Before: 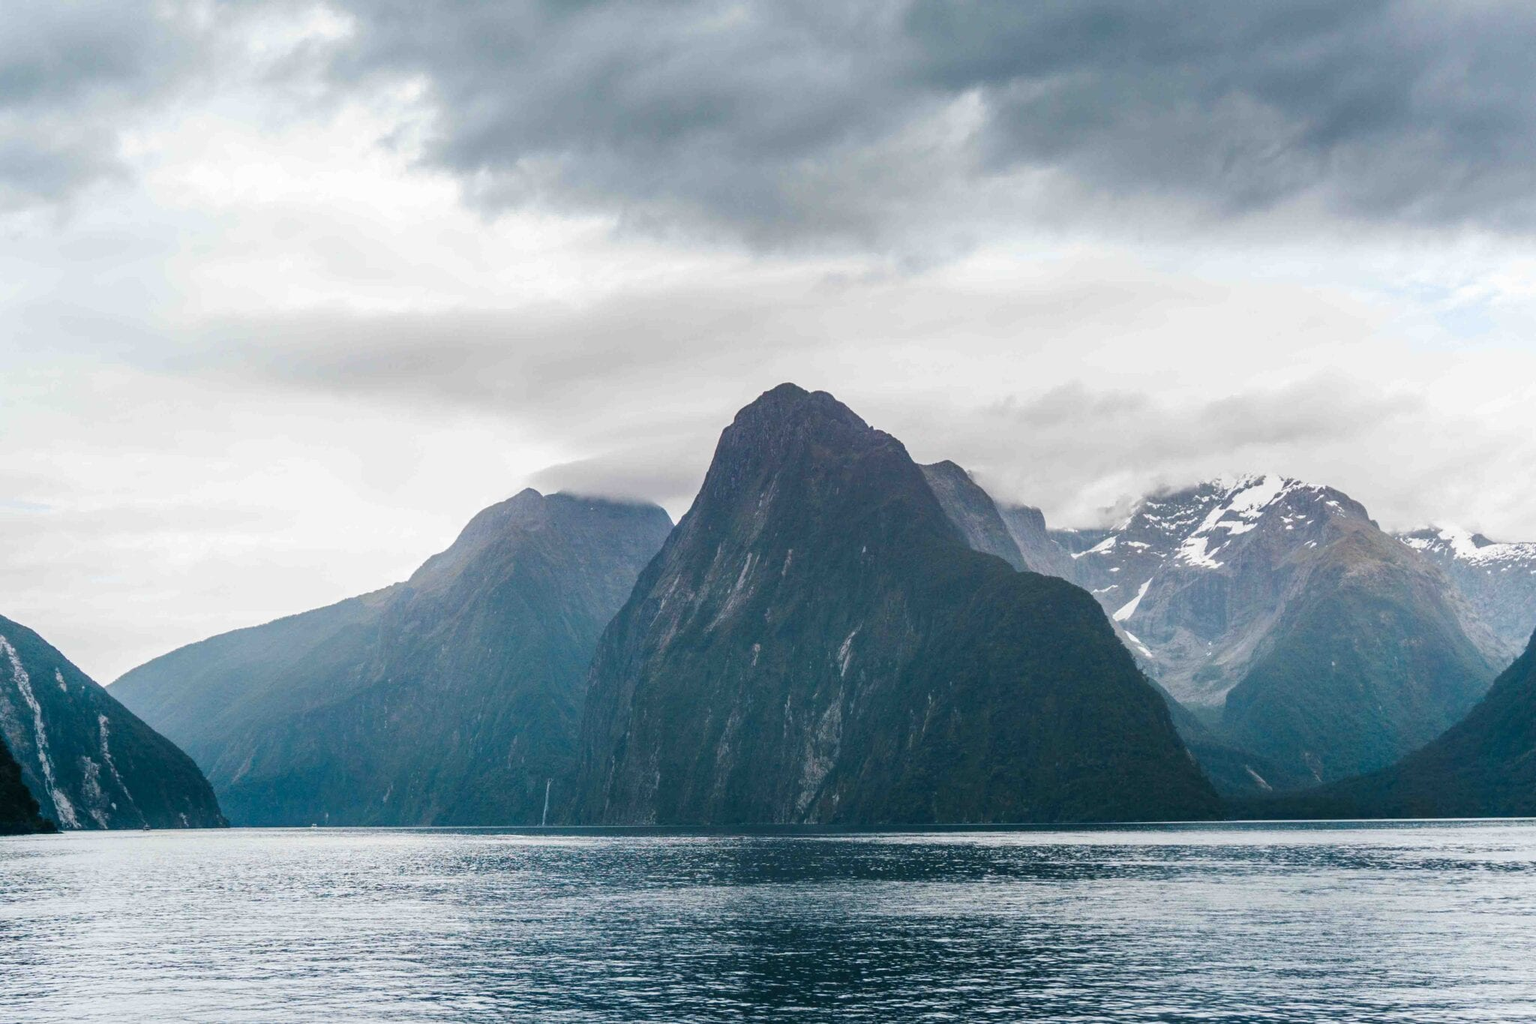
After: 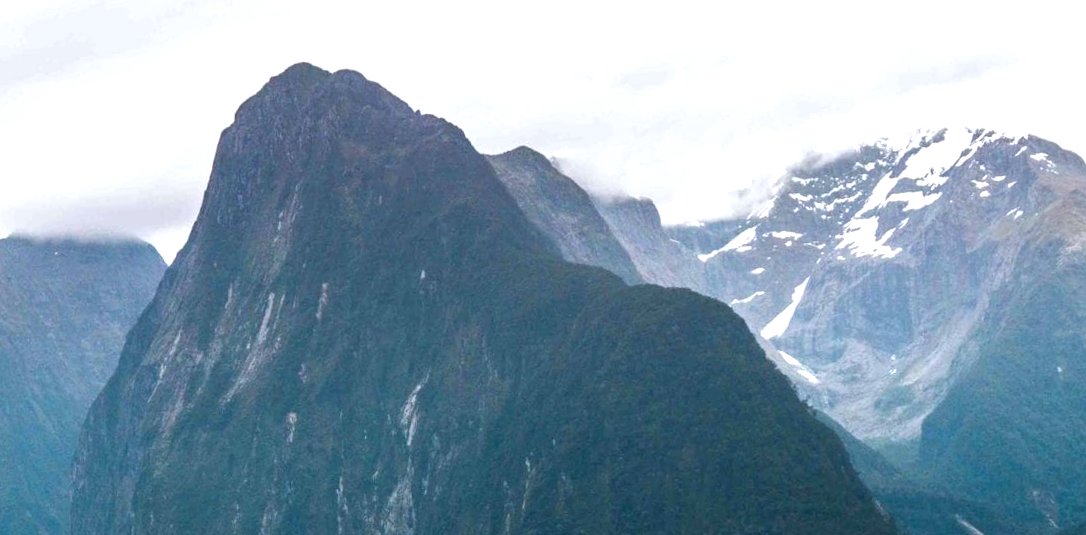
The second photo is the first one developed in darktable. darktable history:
rotate and perspective: rotation -5.2°, automatic cropping off
crop: left 36.607%, top 34.735%, right 13.146%, bottom 30.611%
exposure: black level correction 0, exposure 0.7 EV, compensate exposure bias true, compensate highlight preservation false
white balance: red 0.983, blue 1.036
